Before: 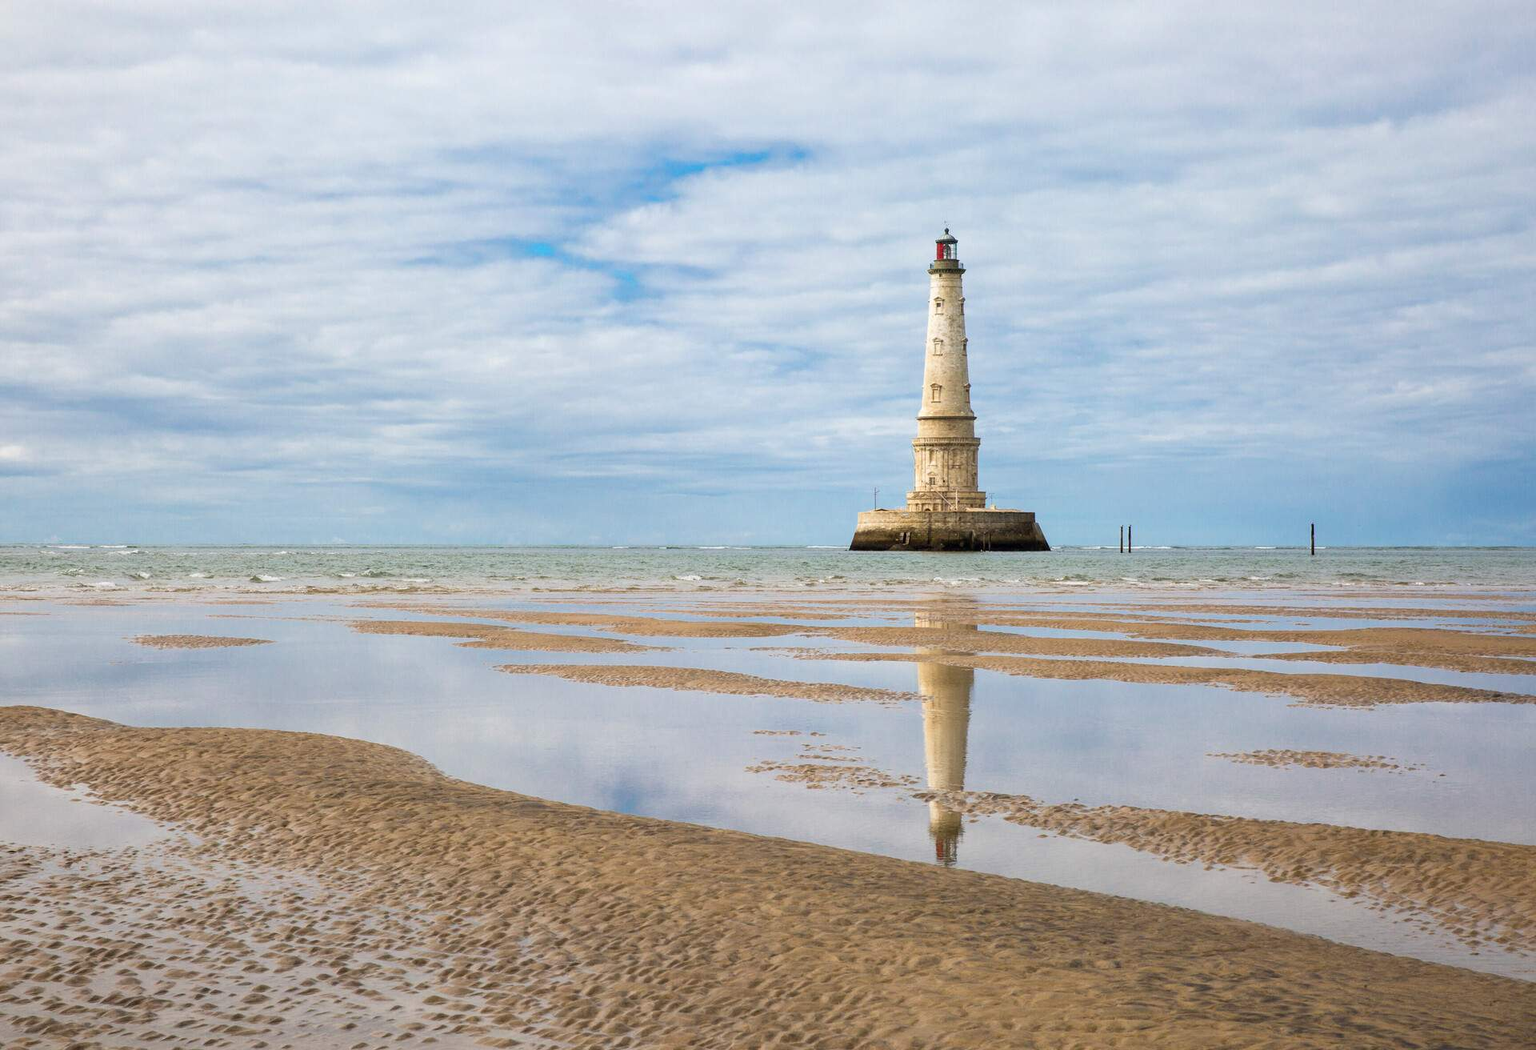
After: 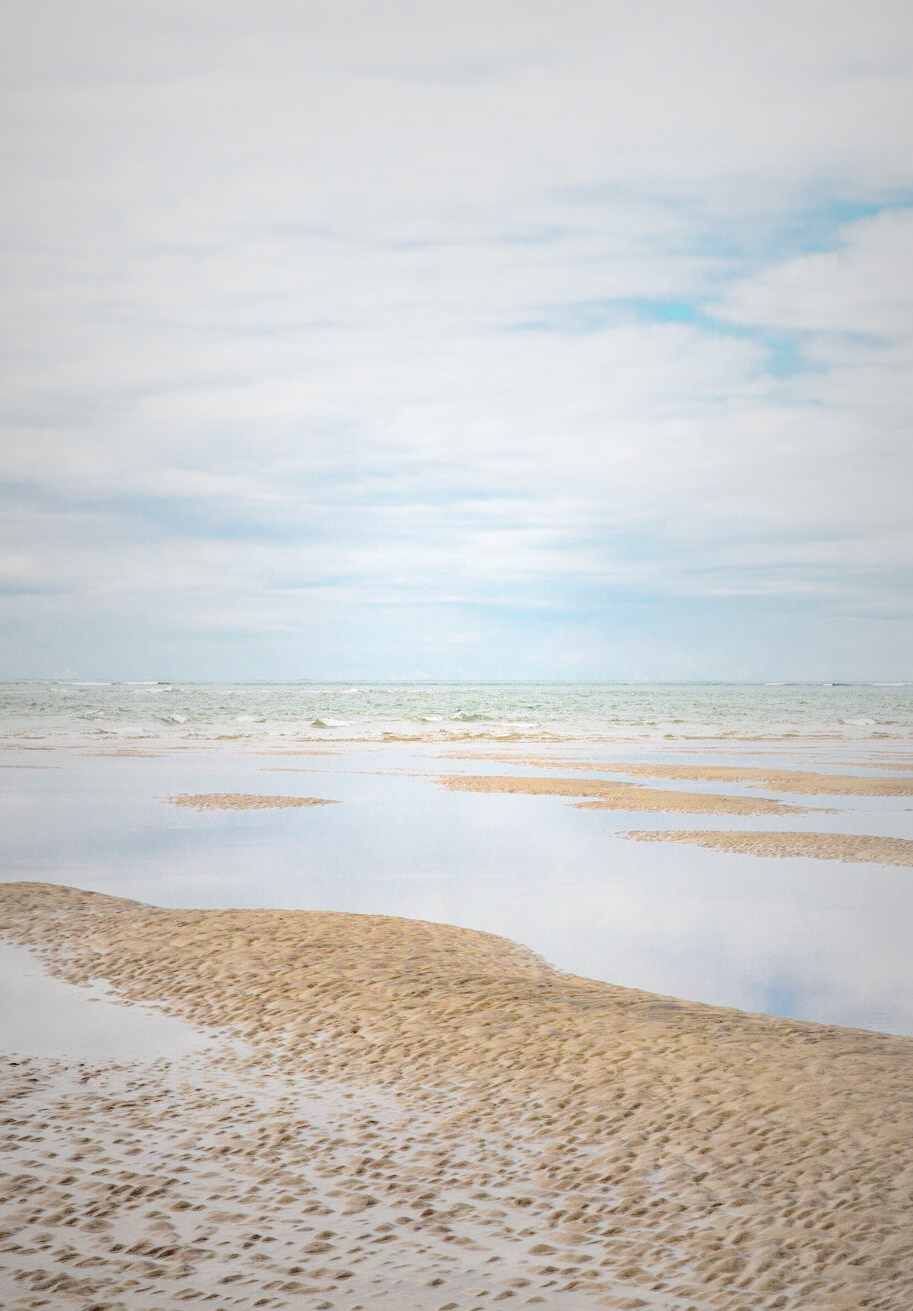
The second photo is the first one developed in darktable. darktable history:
tone curve: curves: ch0 [(0, 0) (0.003, 0.054) (0.011, 0.058) (0.025, 0.069) (0.044, 0.087) (0.069, 0.1) (0.1, 0.123) (0.136, 0.152) (0.177, 0.183) (0.224, 0.234) (0.277, 0.291) (0.335, 0.367) (0.399, 0.441) (0.468, 0.524) (0.543, 0.6) (0.623, 0.673) (0.709, 0.744) (0.801, 0.812) (0.898, 0.89) (1, 1)], color space Lab, independent channels, preserve colors none
base curve: curves: ch0 [(0, 0) (0.032, 0.037) (0.105, 0.228) (0.435, 0.76) (0.856, 0.983) (1, 1)], preserve colors none
vignetting: fall-off start 18.51%, fall-off radius 136.71%, width/height ratio 0.627, shape 0.598
crop and rotate: left 0.059%, top 0%, right 52.373%
